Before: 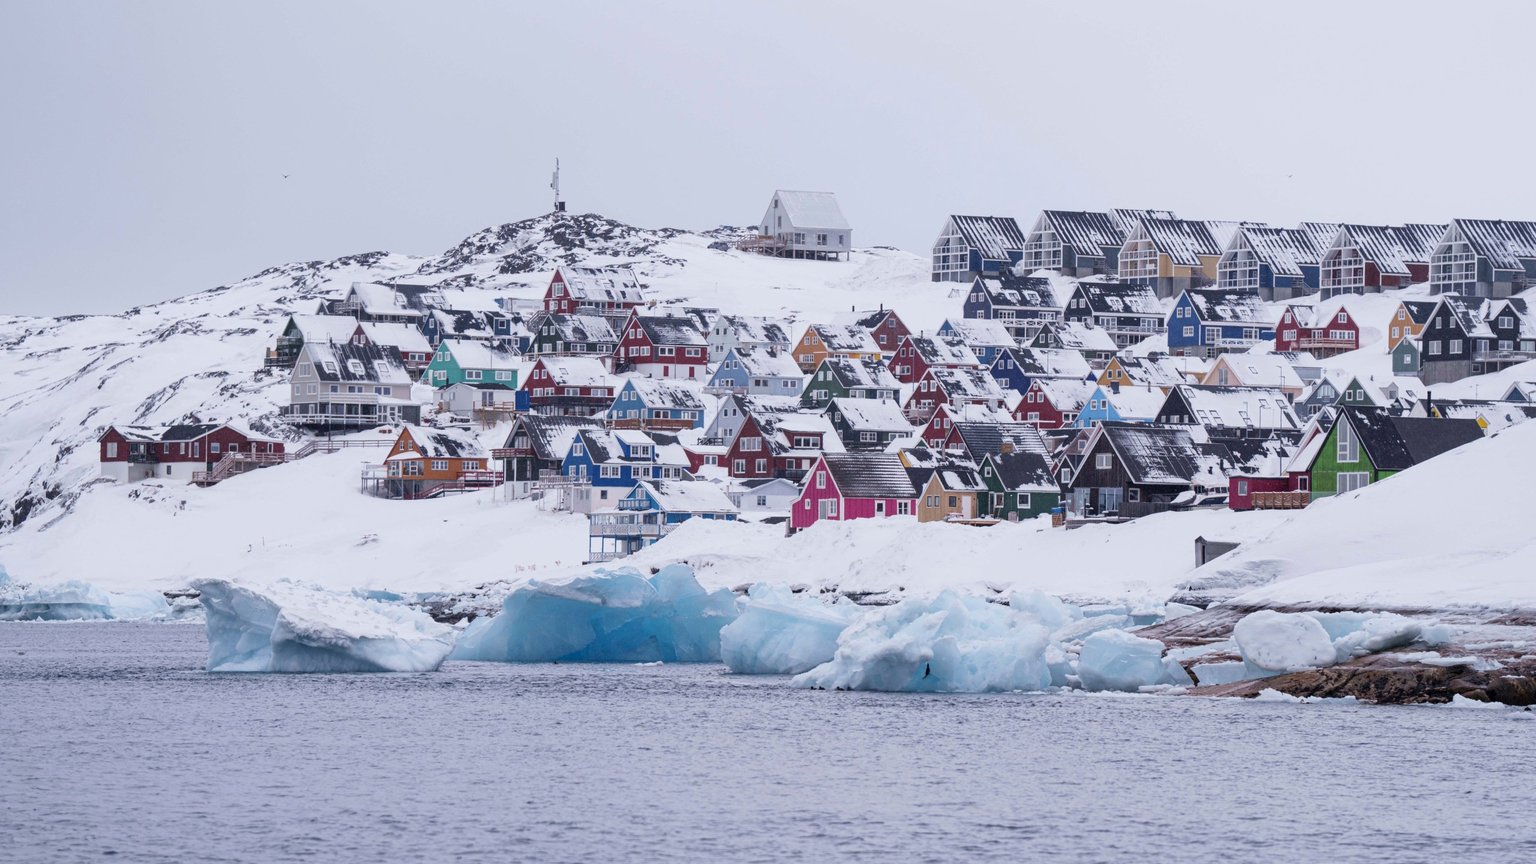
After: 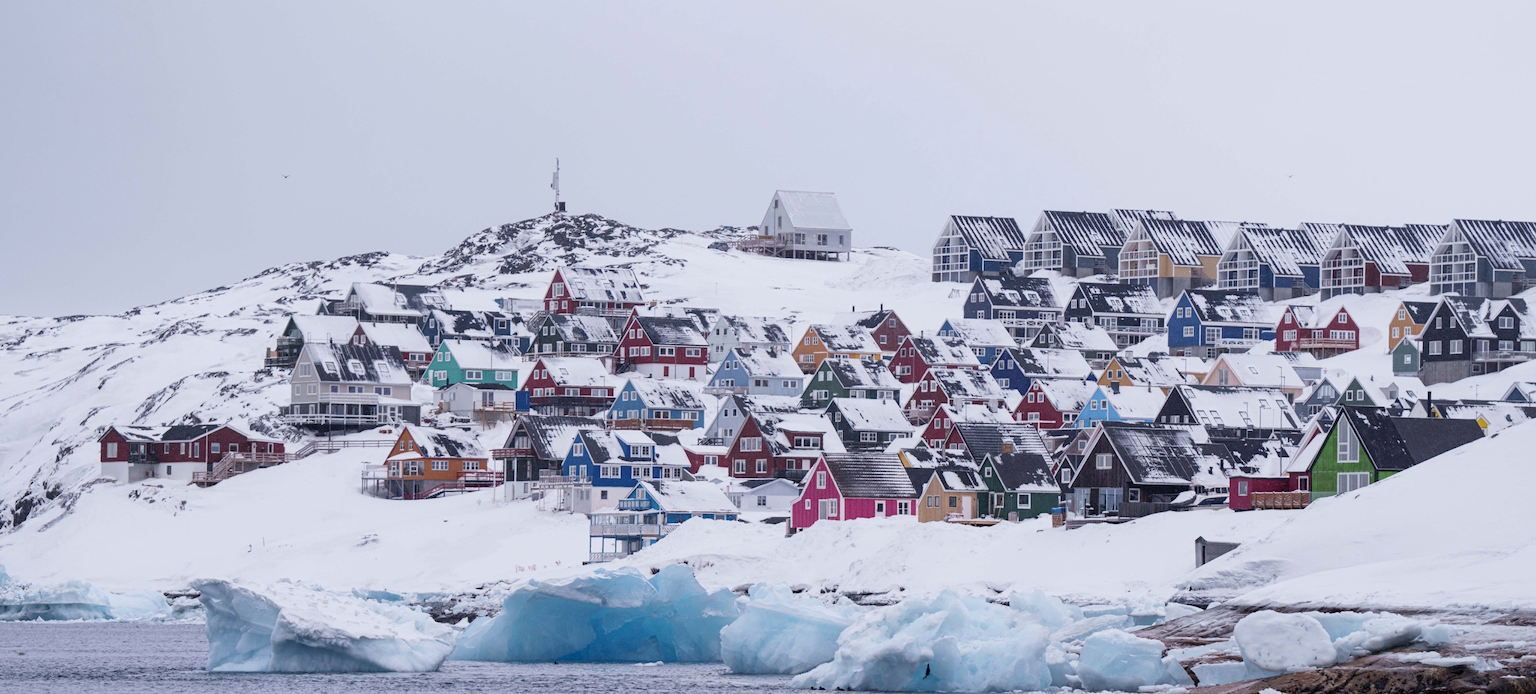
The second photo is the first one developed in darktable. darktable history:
crop: bottom 19.616%
